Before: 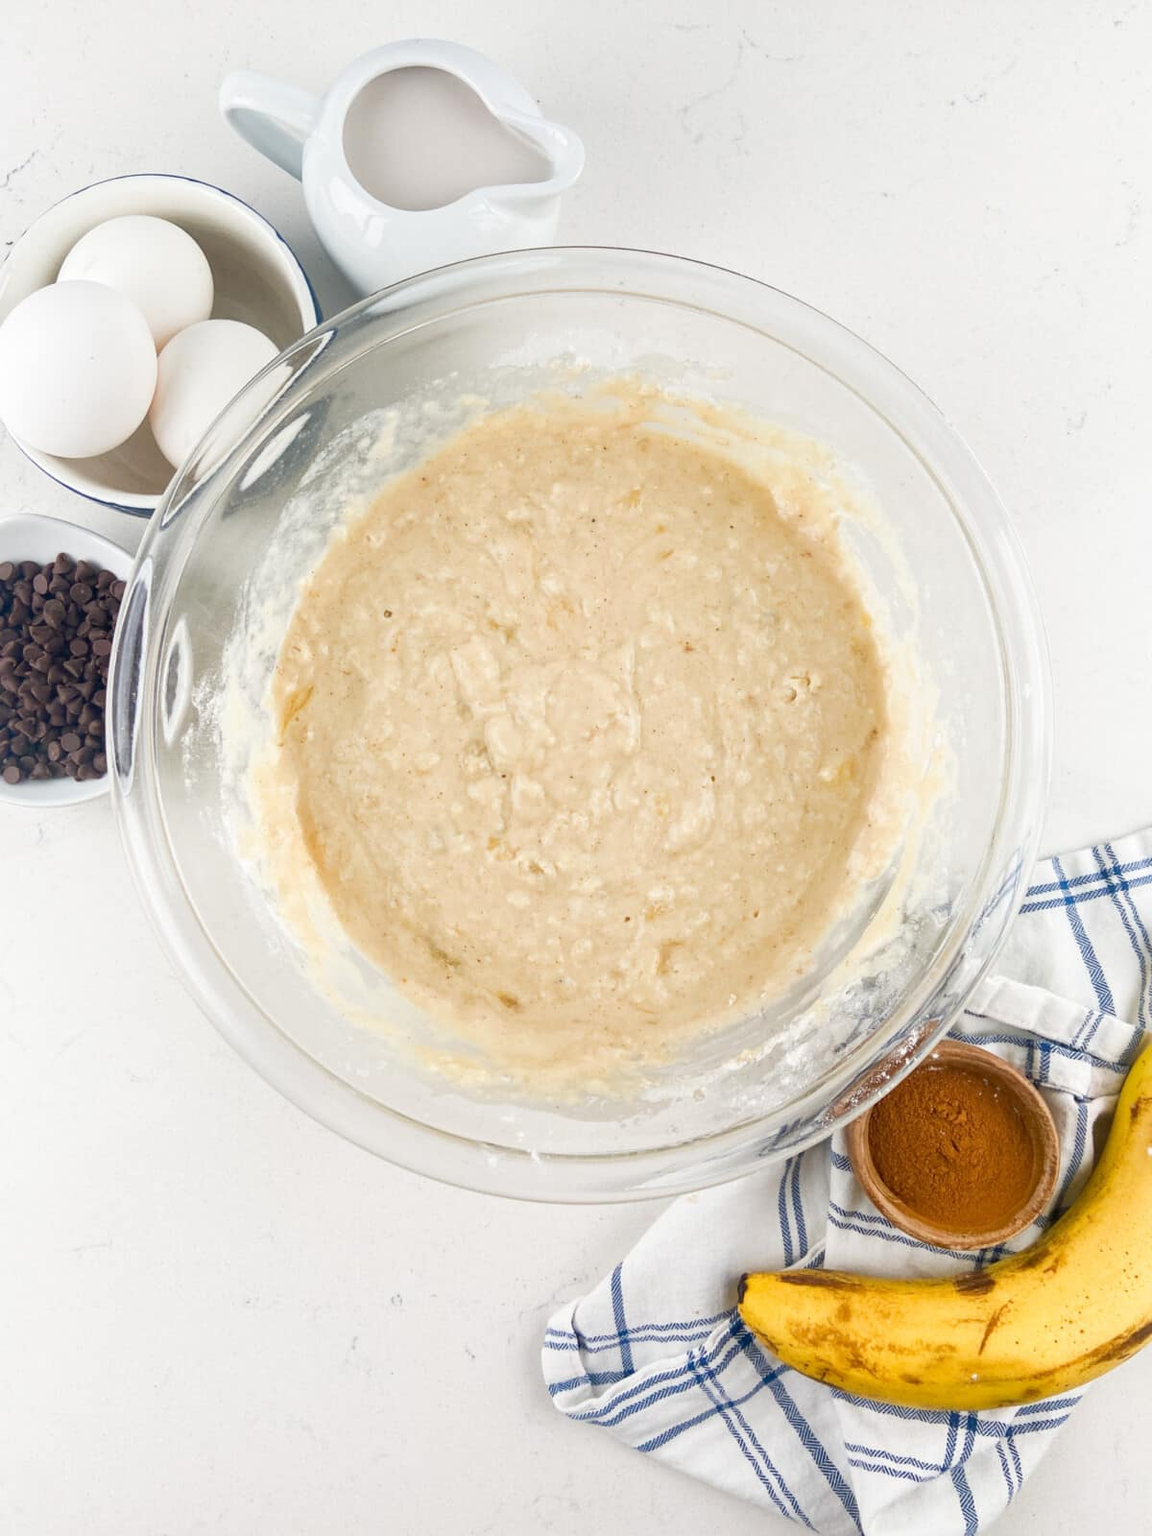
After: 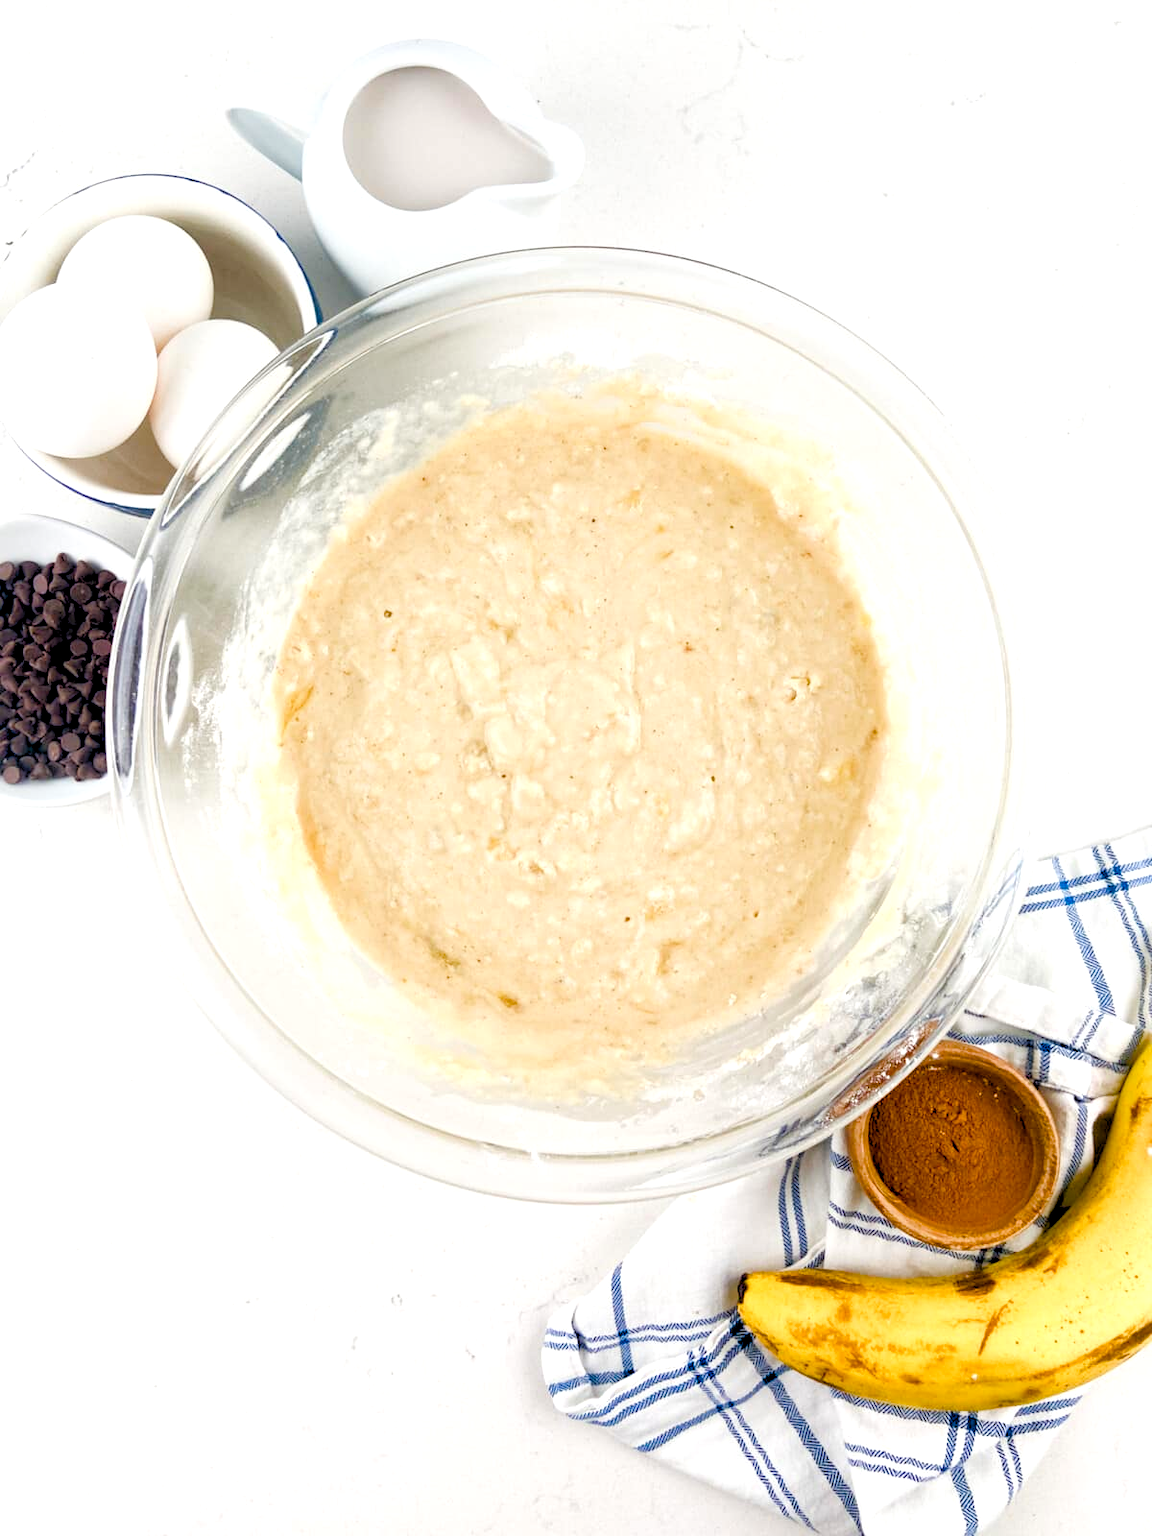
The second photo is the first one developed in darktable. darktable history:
rgb levels: levels [[0.013, 0.434, 0.89], [0, 0.5, 1], [0, 0.5, 1]]
color balance rgb: shadows lift › luminance -9.41%, highlights gain › luminance 17.6%, global offset › luminance -1.45%, perceptual saturation grading › highlights -17.77%, perceptual saturation grading › mid-tones 33.1%, perceptual saturation grading › shadows 50.52%, global vibrance 24.22%
